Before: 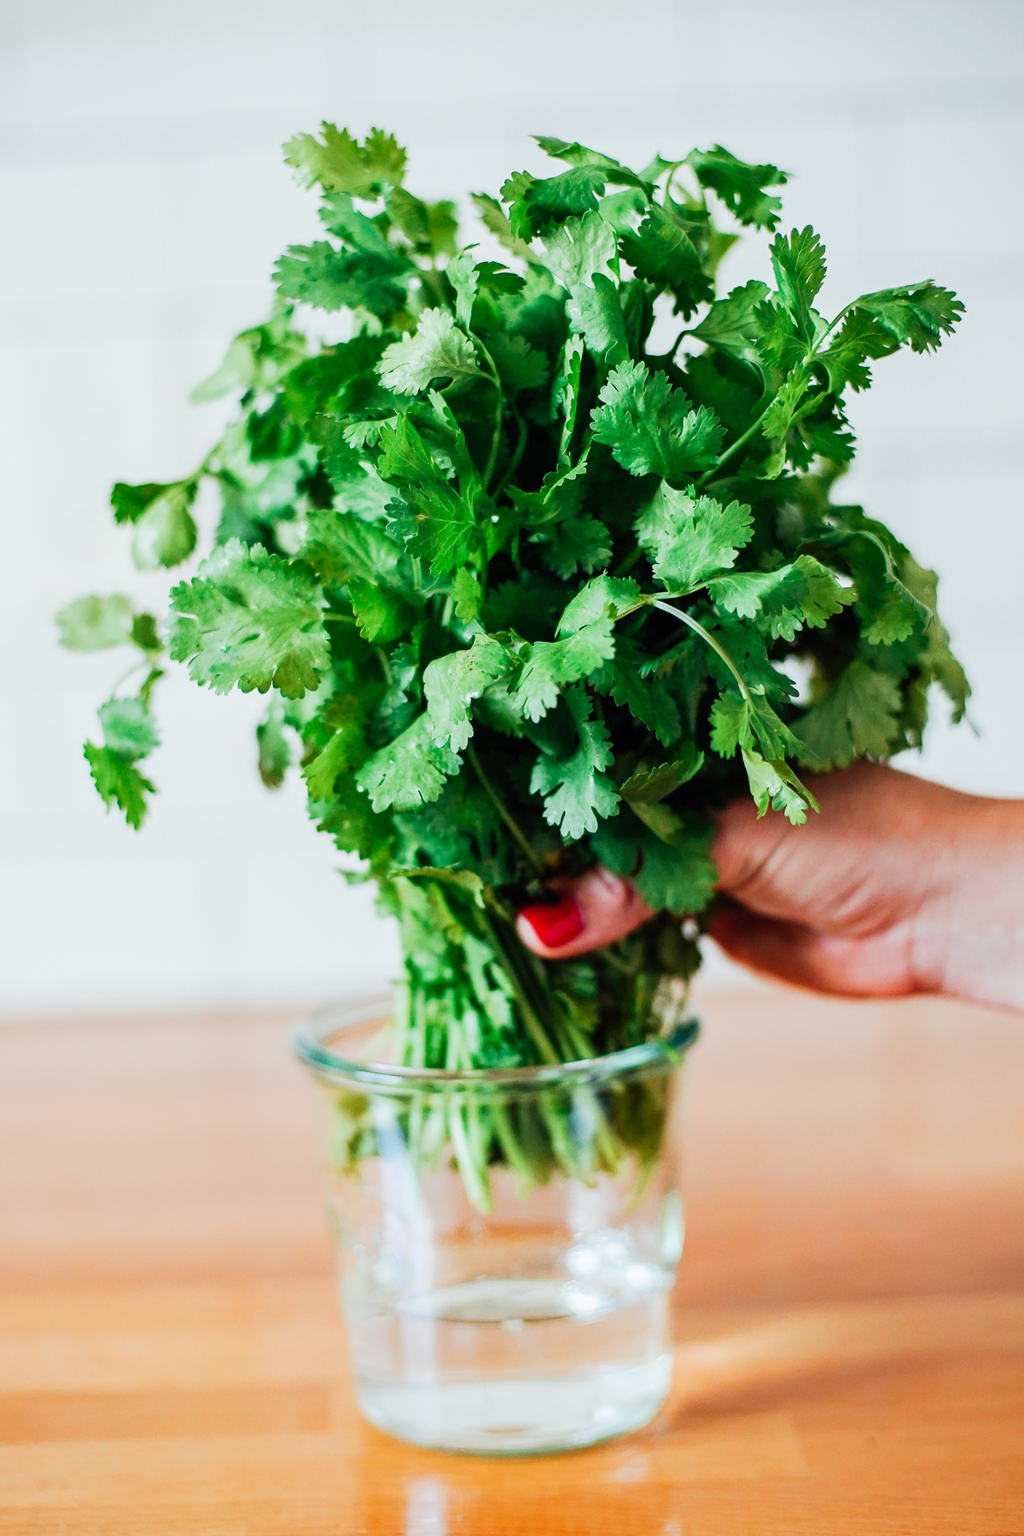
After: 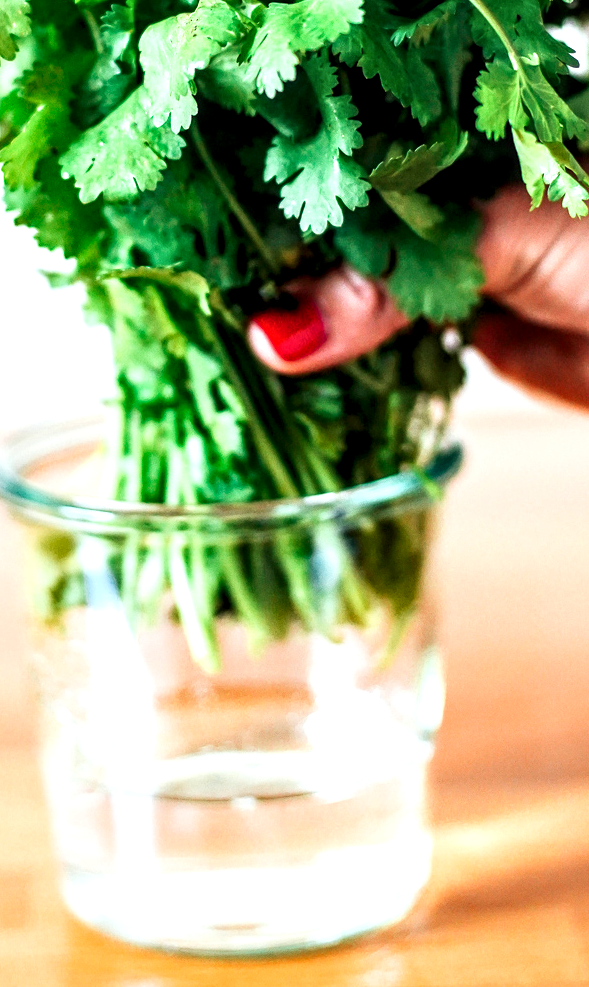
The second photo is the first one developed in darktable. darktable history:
exposure: exposure 0.607 EV, compensate exposure bias true, compensate highlight preservation false
crop: left 29.757%, top 41.658%, right 21.13%, bottom 3.484%
local contrast: detail 134%, midtone range 0.743
